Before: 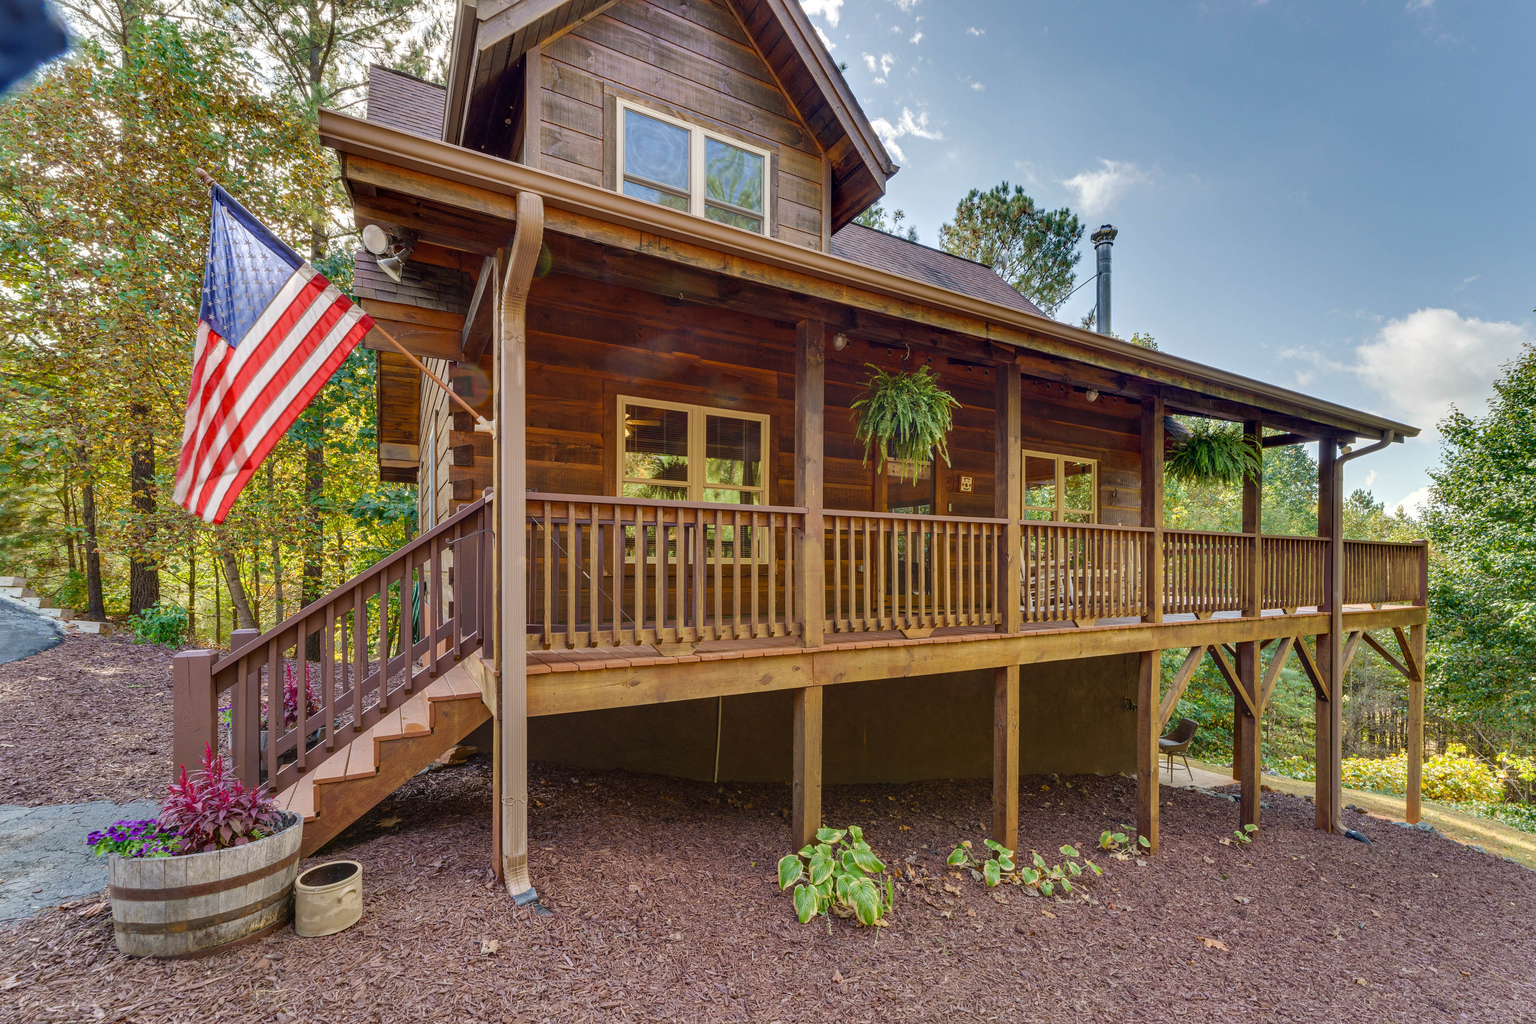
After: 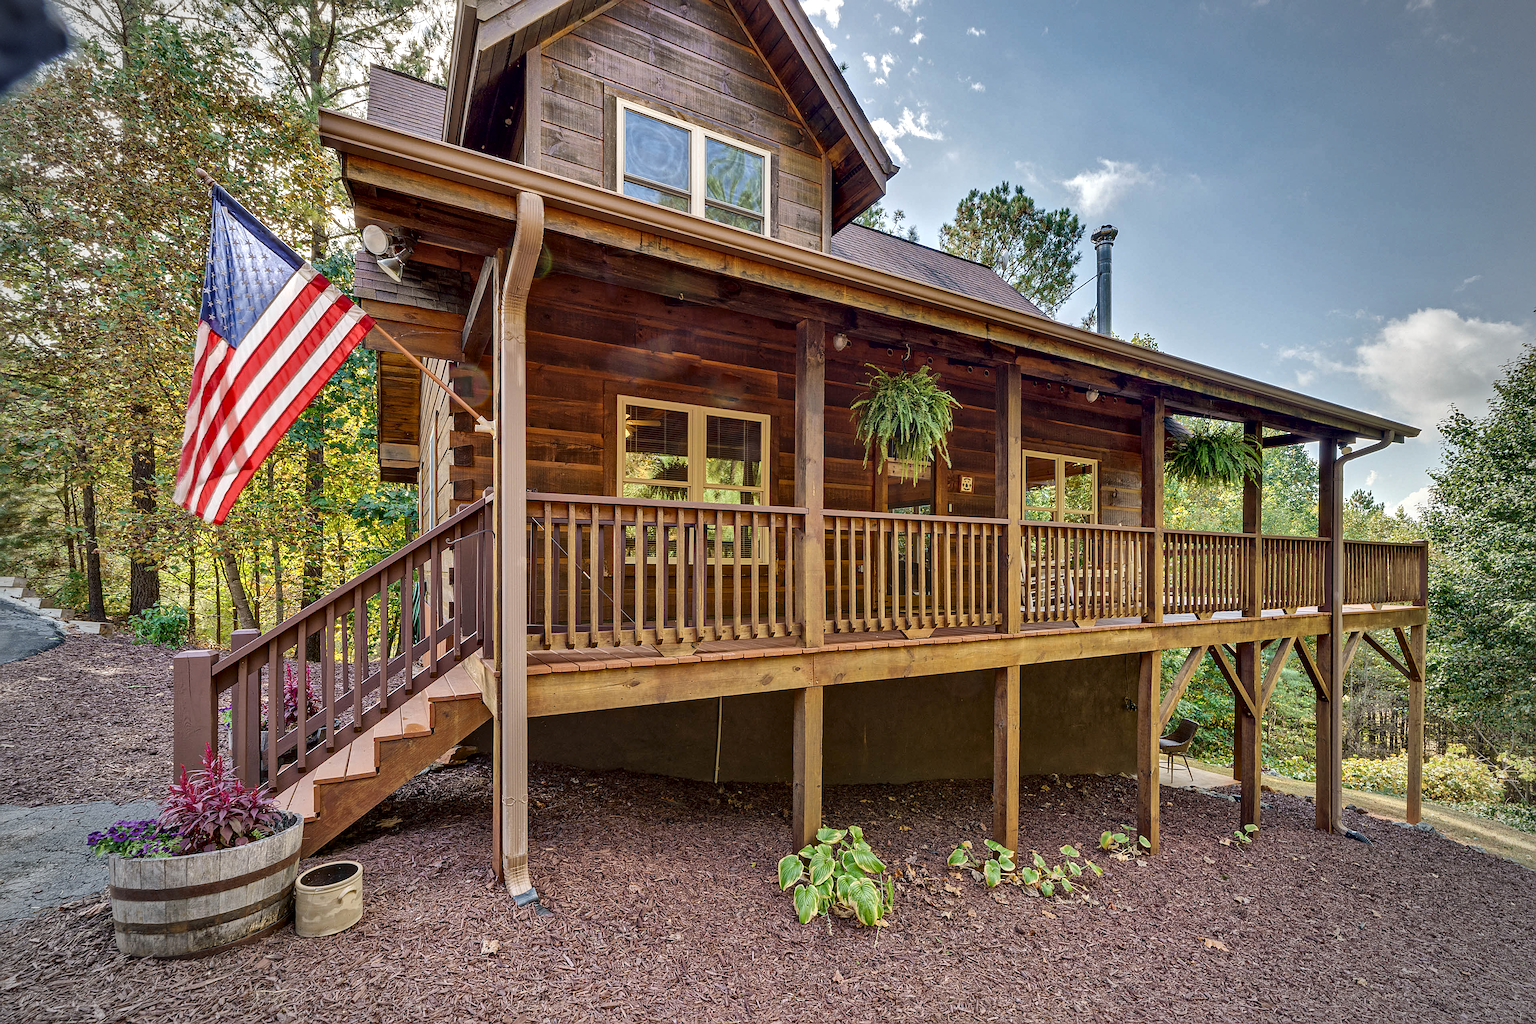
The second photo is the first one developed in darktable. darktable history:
vignetting: fall-off start 71.58%
sharpen: amount 0.534
local contrast: mode bilateral grid, contrast 20, coarseness 50, detail 171%, midtone range 0.2
